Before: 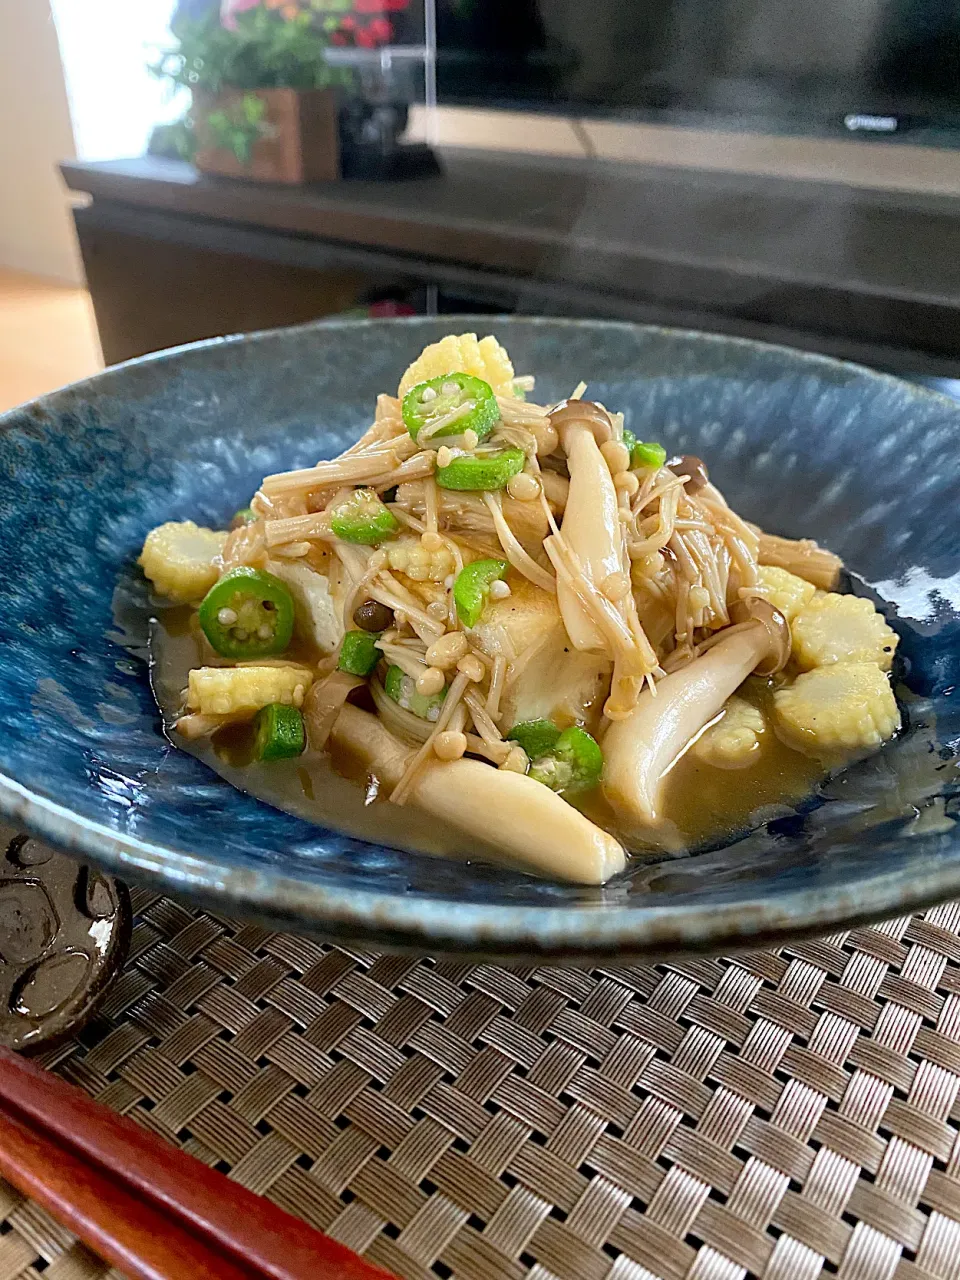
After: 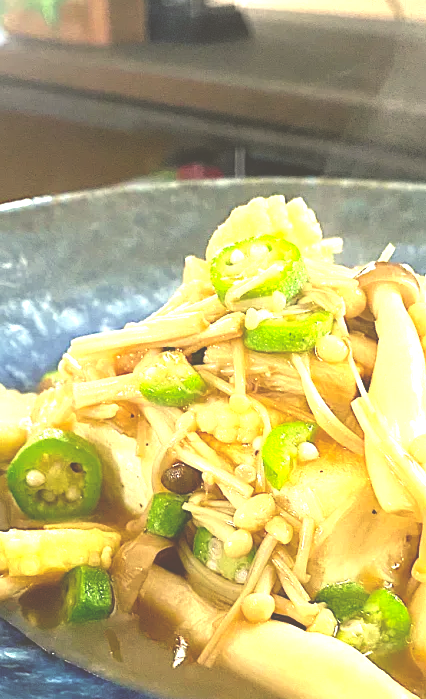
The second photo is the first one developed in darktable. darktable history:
exposure: black level correction -0.023, exposure 1.397 EV, compensate exposure bias true, compensate highlight preservation false
color correction: highlights a* 1.27, highlights b* 18.12
crop: left 20.025%, top 10.832%, right 35.496%, bottom 34.523%
